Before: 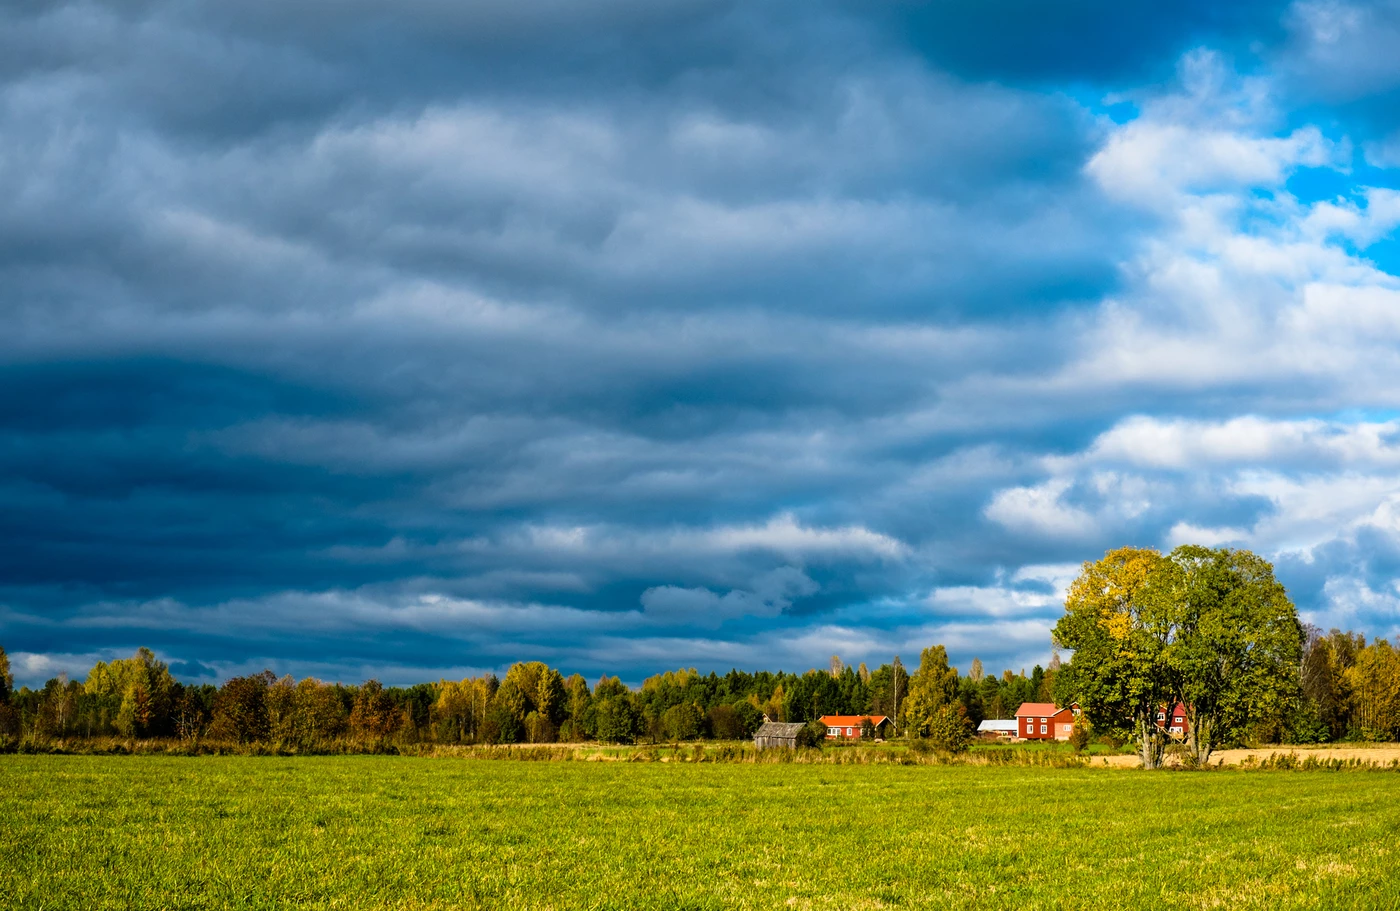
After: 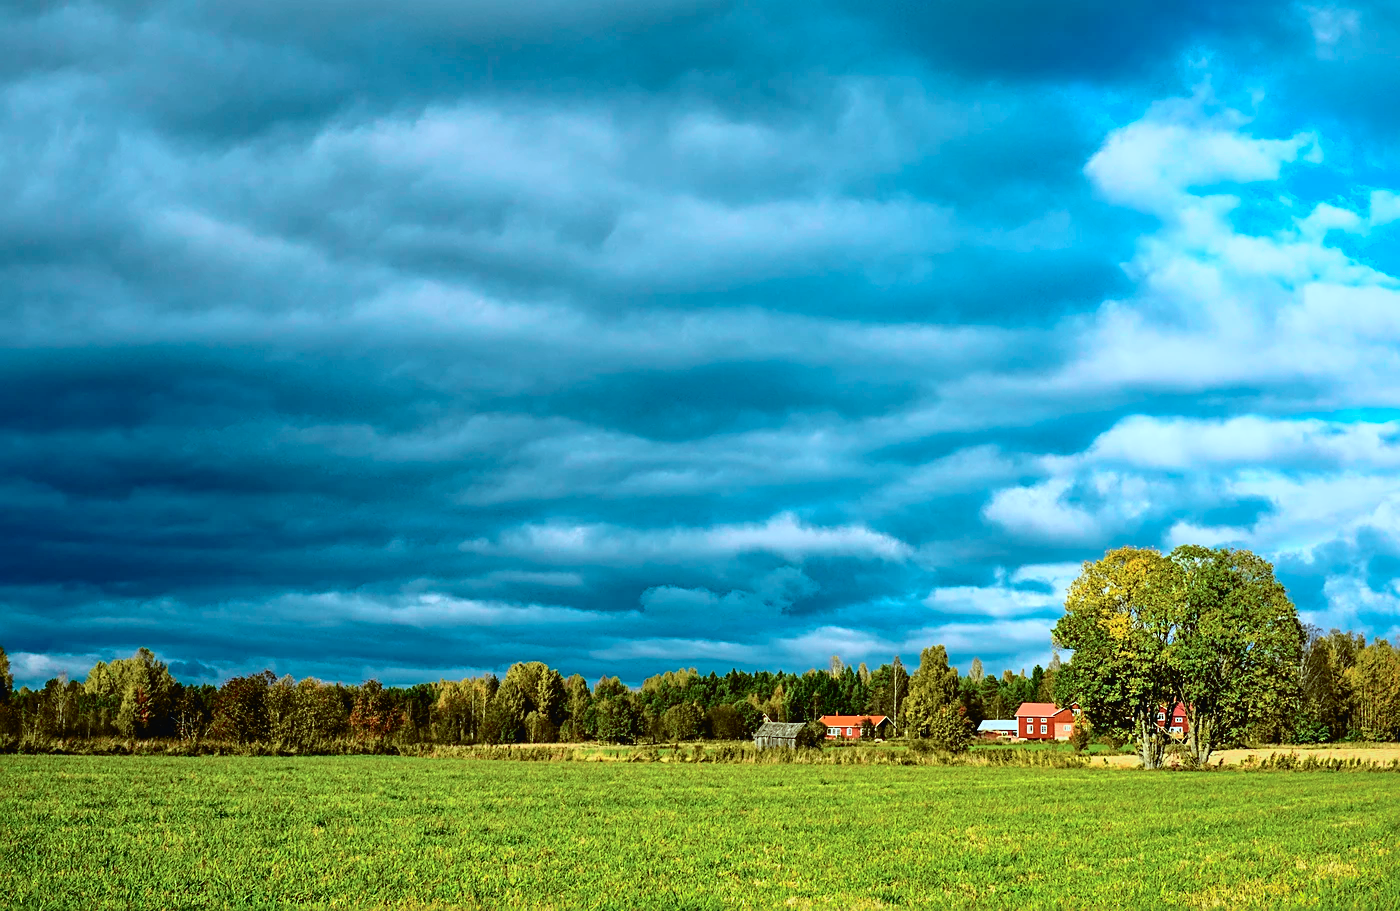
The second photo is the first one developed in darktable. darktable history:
shadows and highlights: on, module defaults
tone curve: curves: ch0 [(0, 0.011) (0.053, 0.026) (0.174, 0.115) (0.398, 0.444) (0.673, 0.775) (0.829, 0.906) (0.991, 0.981)]; ch1 [(0, 0) (0.276, 0.206) (0.409, 0.383) (0.473, 0.458) (0.492, 0.499) (0.521, 0.502) (0.546, 0.543) (0.585, 0.617) (0.659, 0.686) (0.78, 0.8) (1, 1)]; ch2 [(0, 0) (0.438, 0.449) (0.473, 0.469) (0.503, 0.5) (0.523, 0.538) (0.562, 0.598) (0.612, 0.635) (0.695, 0.713) (1, 1)], color space Lab, independent channels, preserve colors none
sharpen: on, module defaults
color correction: highlights a* -12.11, highlights b* -15.18
